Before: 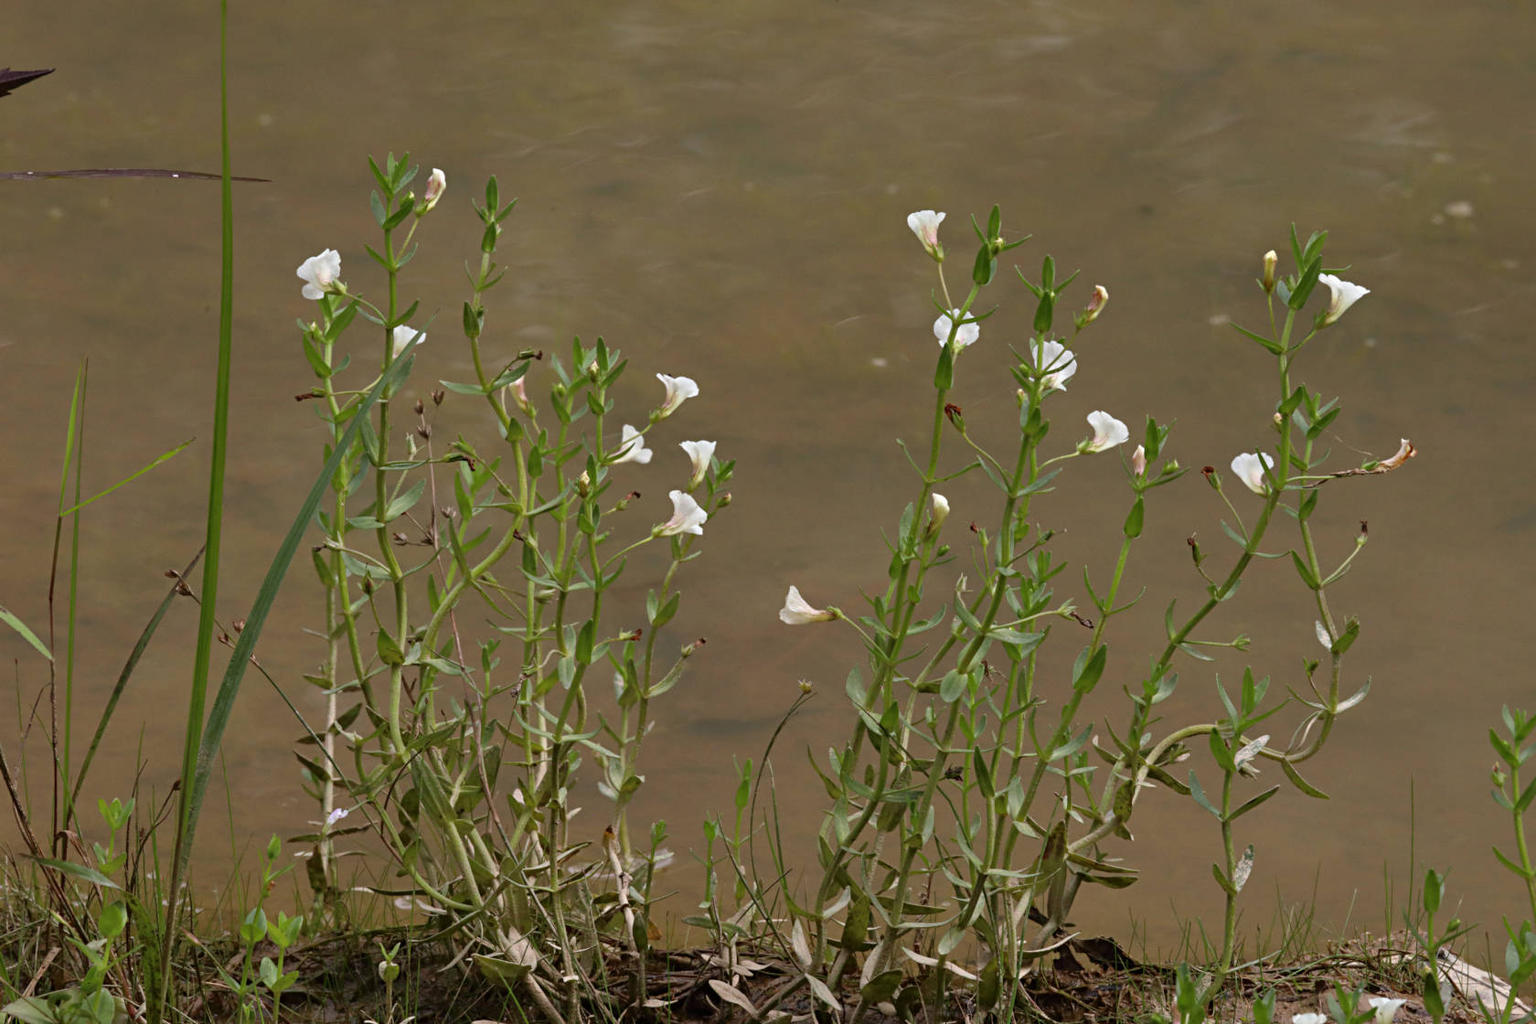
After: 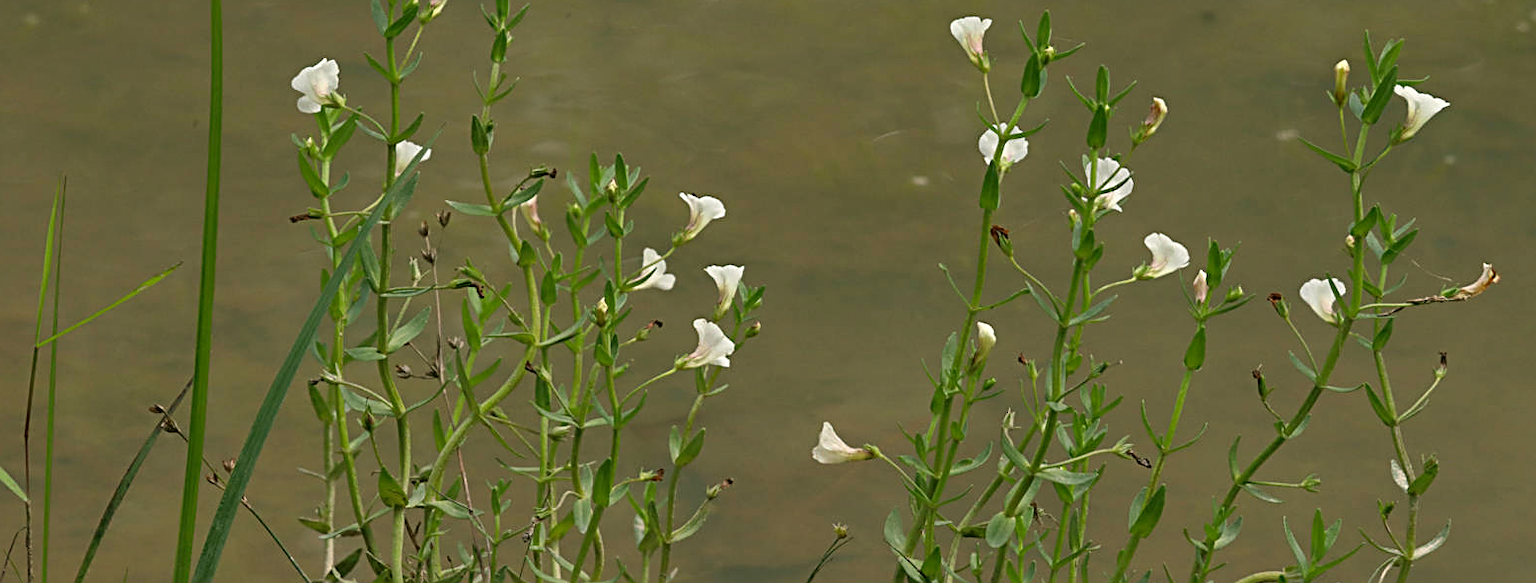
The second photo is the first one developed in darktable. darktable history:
crop: left 1.766%, top 19.089%, right 5.51%, bottom 28.112%
color correction: highlights a* -0.611, highlights b* 9.23, shadows a* -9.44, shadows b* 0.412
sharpen: on, module defaults
